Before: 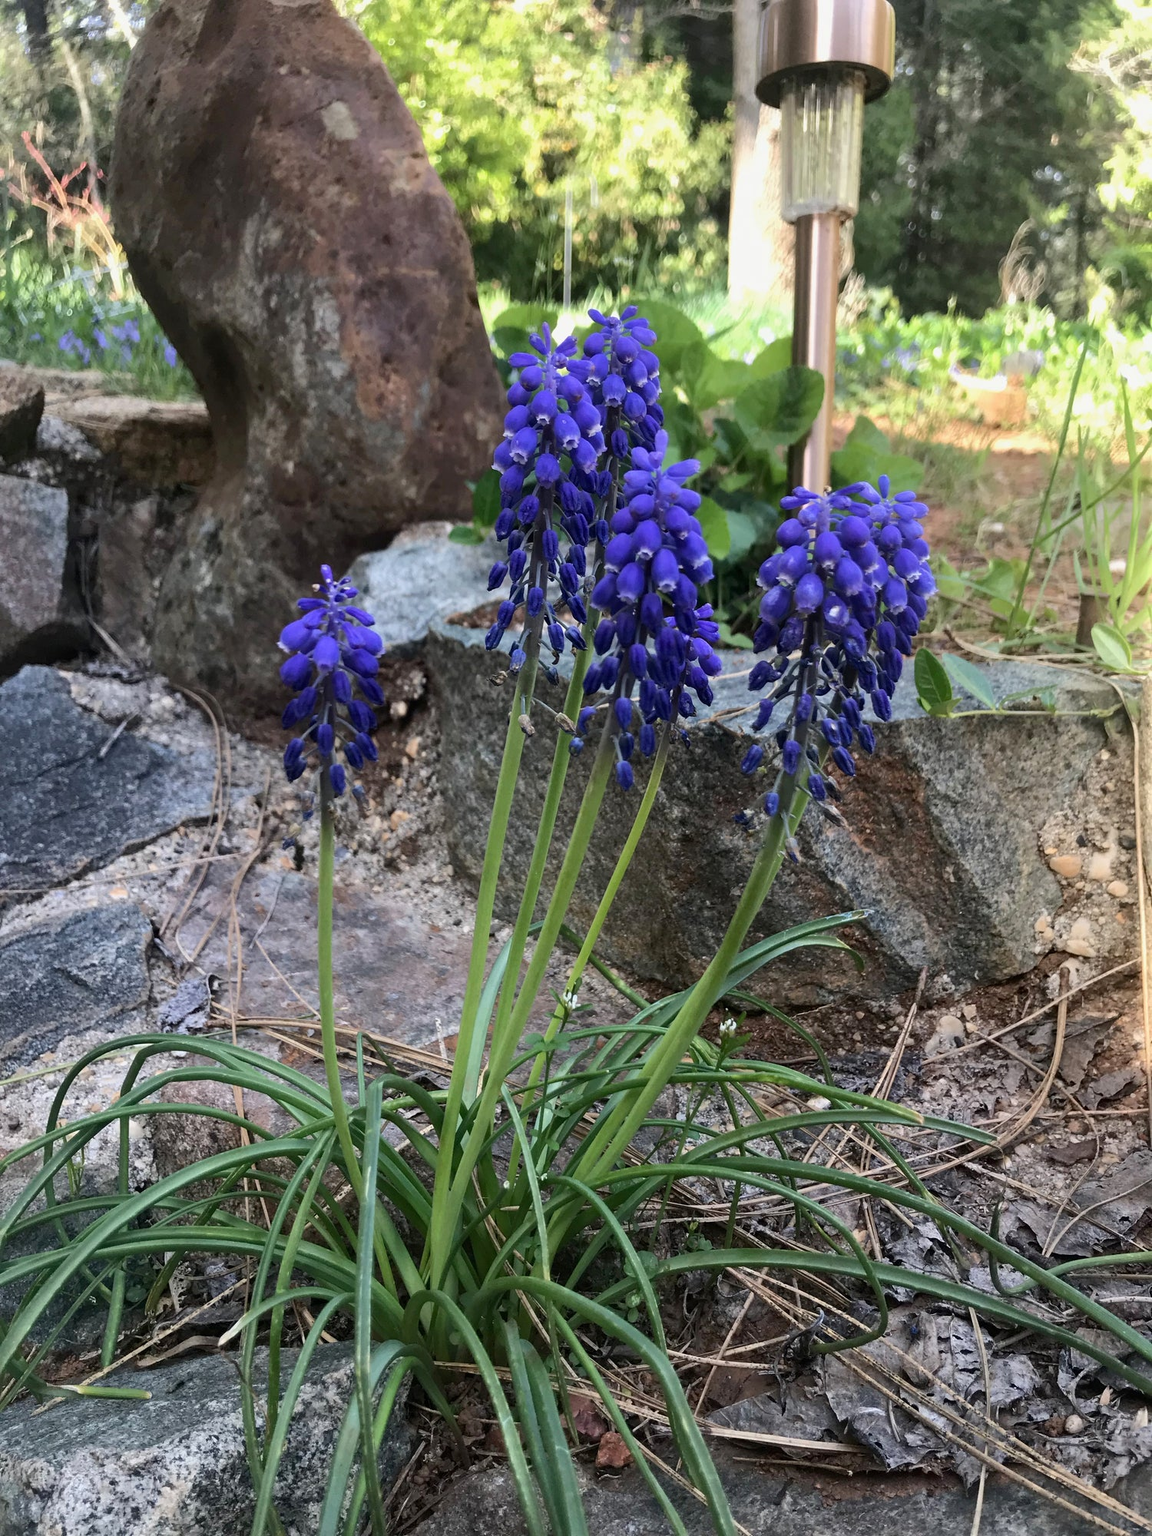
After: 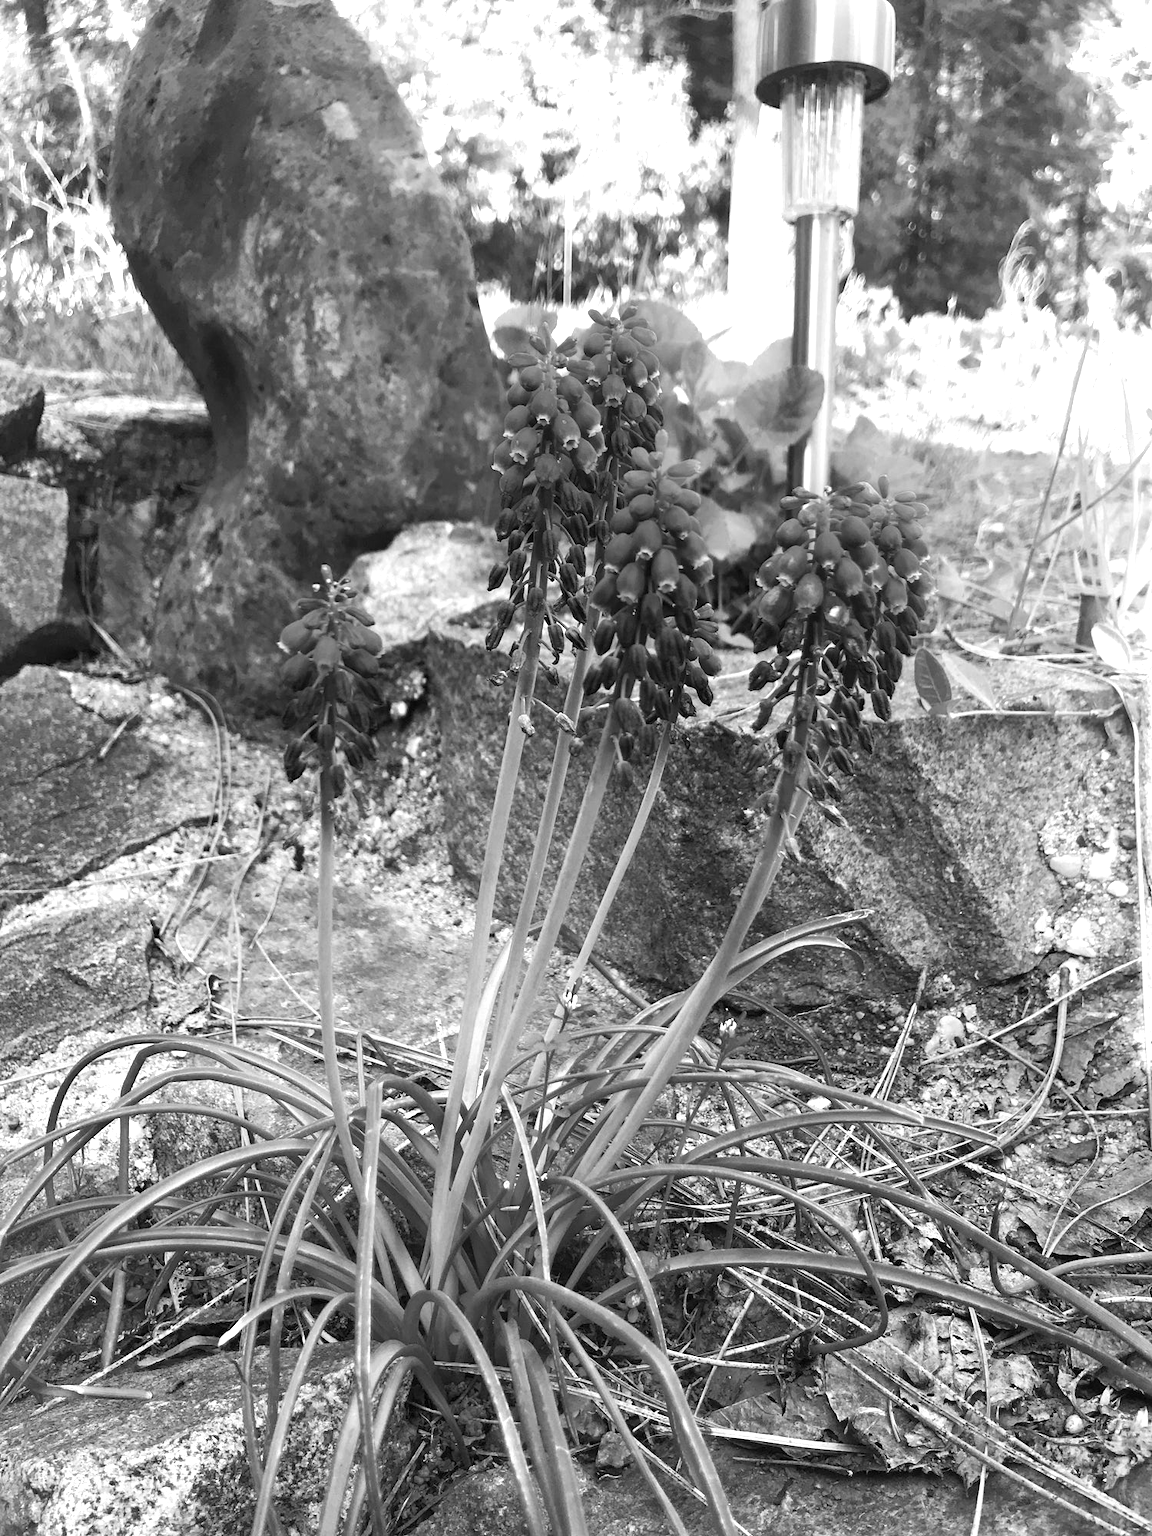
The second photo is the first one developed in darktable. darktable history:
exposure: black level correction 0, exposure 1.1 EV, compensate exposure bias true, compensate highlight preservation false
monochrome: a -74.22, b 78.2
